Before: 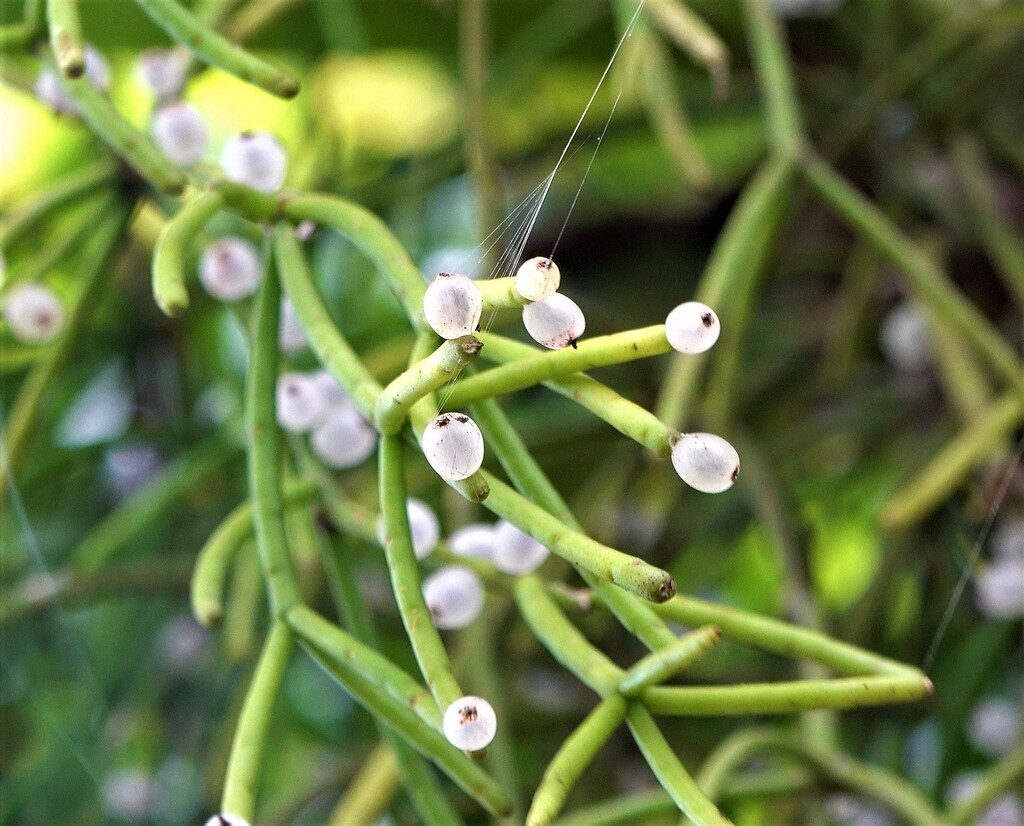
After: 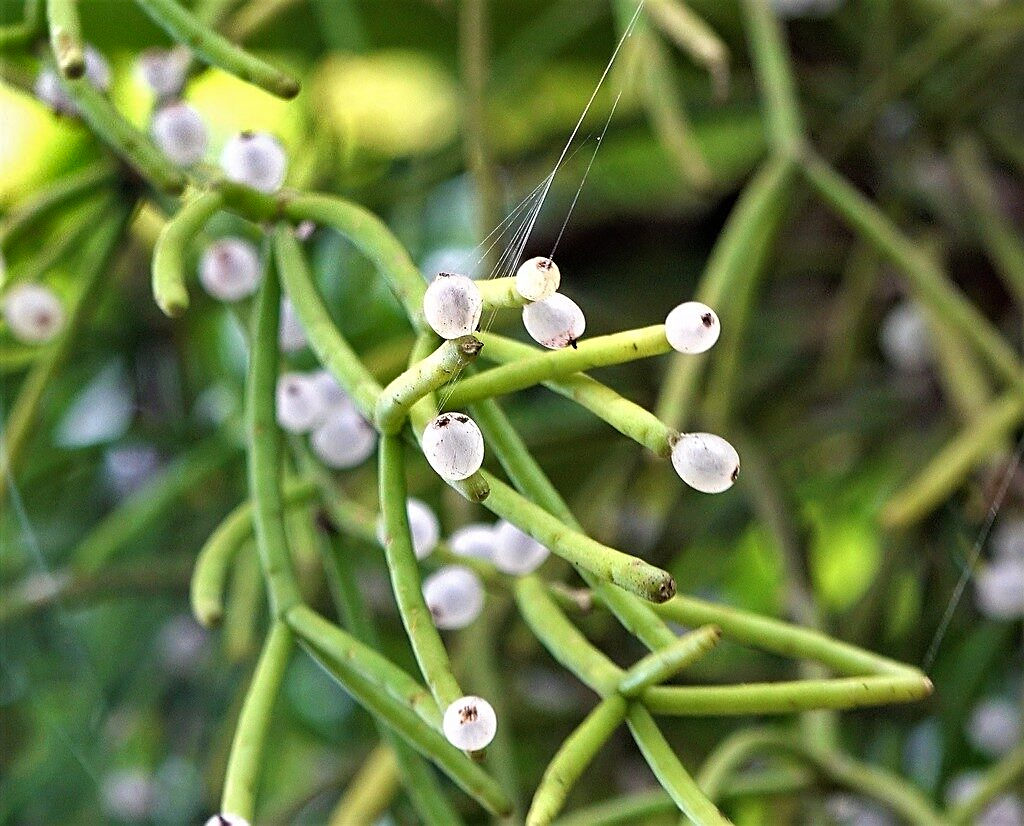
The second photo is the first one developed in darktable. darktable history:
sharpen: amount 0.496
shadows and highlights: shadows 21.01, highlights -80.76, highlights color adjustment 49.06%, soften with gaussian
